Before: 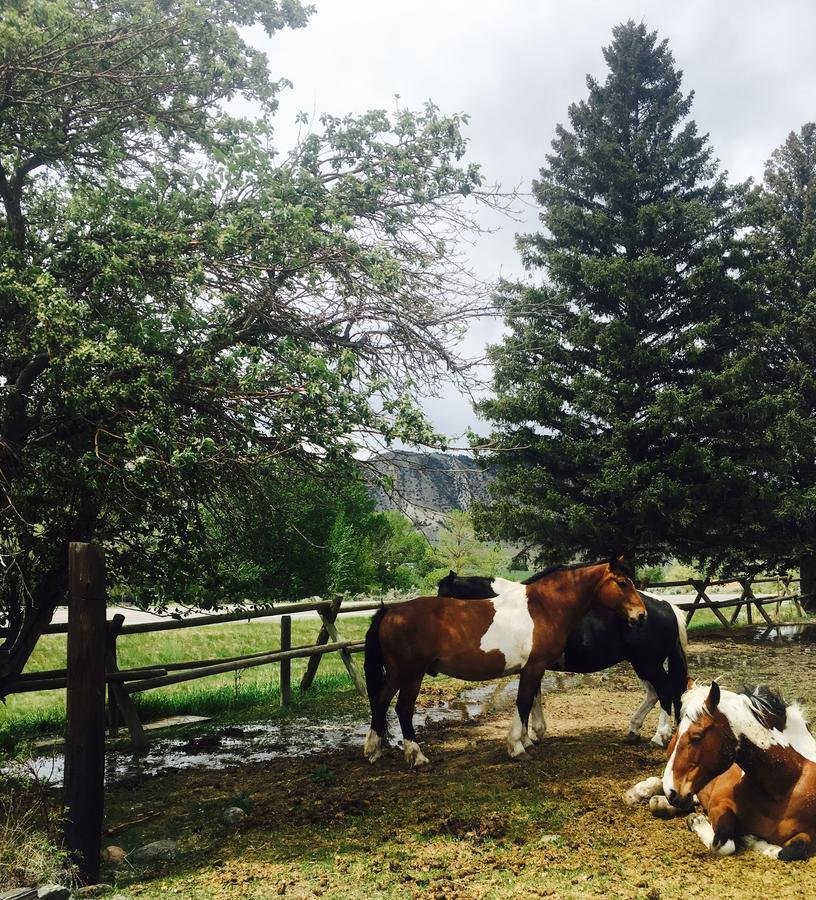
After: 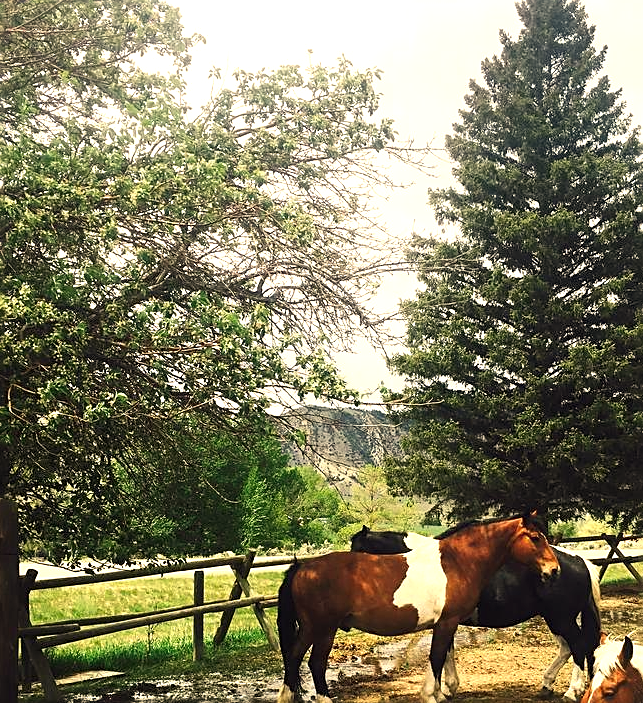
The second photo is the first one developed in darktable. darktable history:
sharpen: on, module defaults
white balance: red 1.123, blue 0.83
exposure: black level correction 0, exposure 0.7 EV, compensate exposure bias true, compensate highlight preservation false
crop and rotate: left 10.77%, top 5.1%, right 10.41%, bottom 16.76%
